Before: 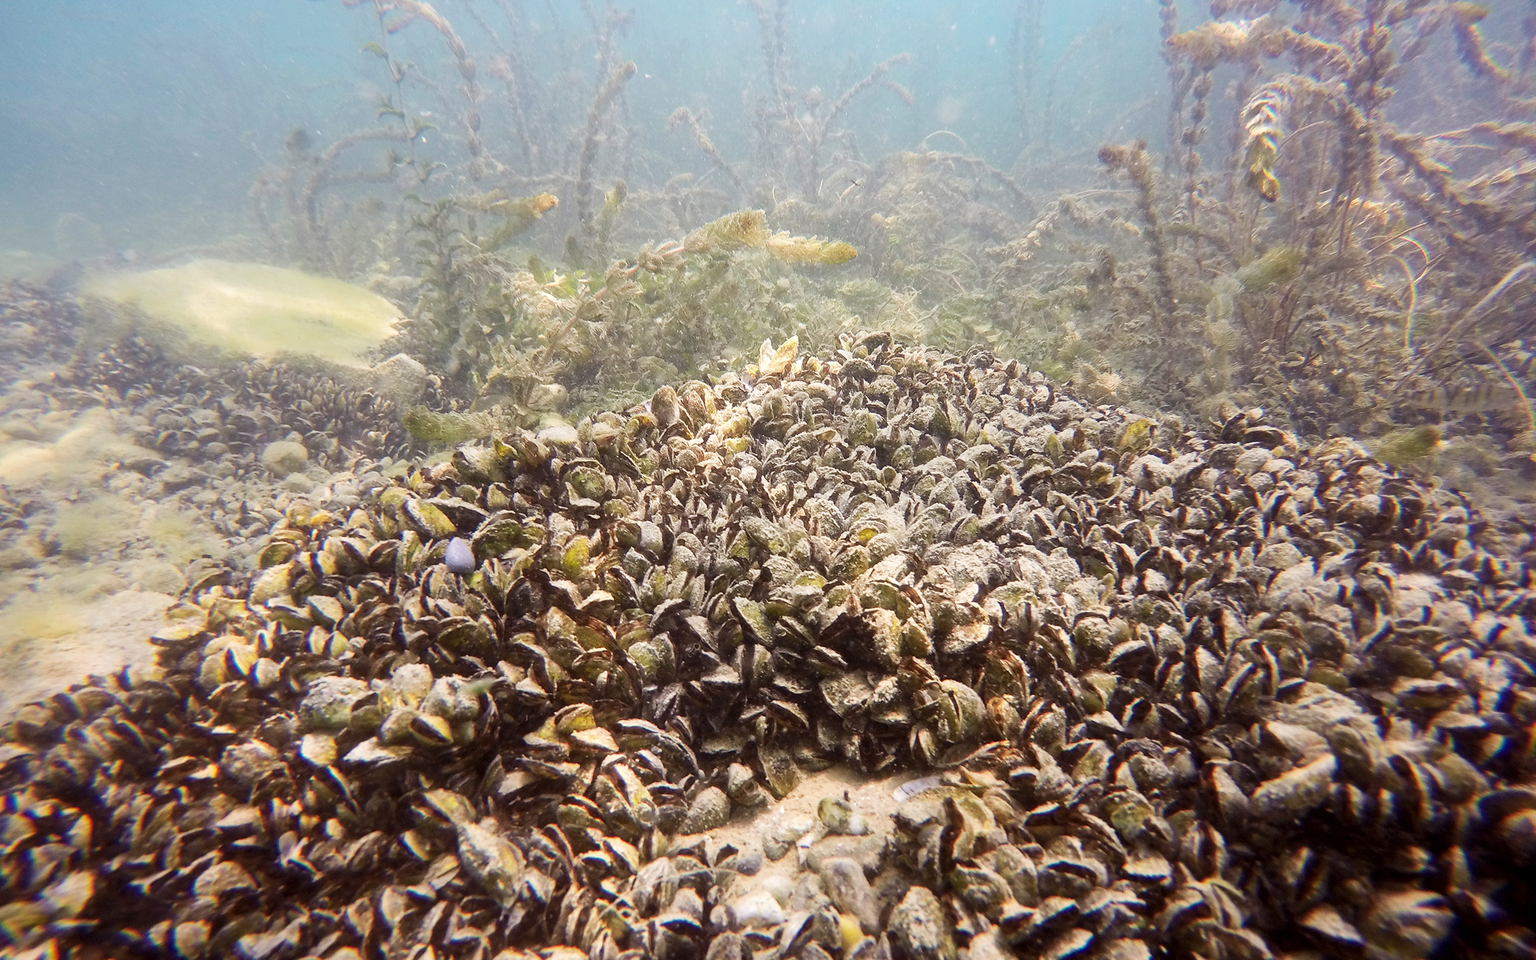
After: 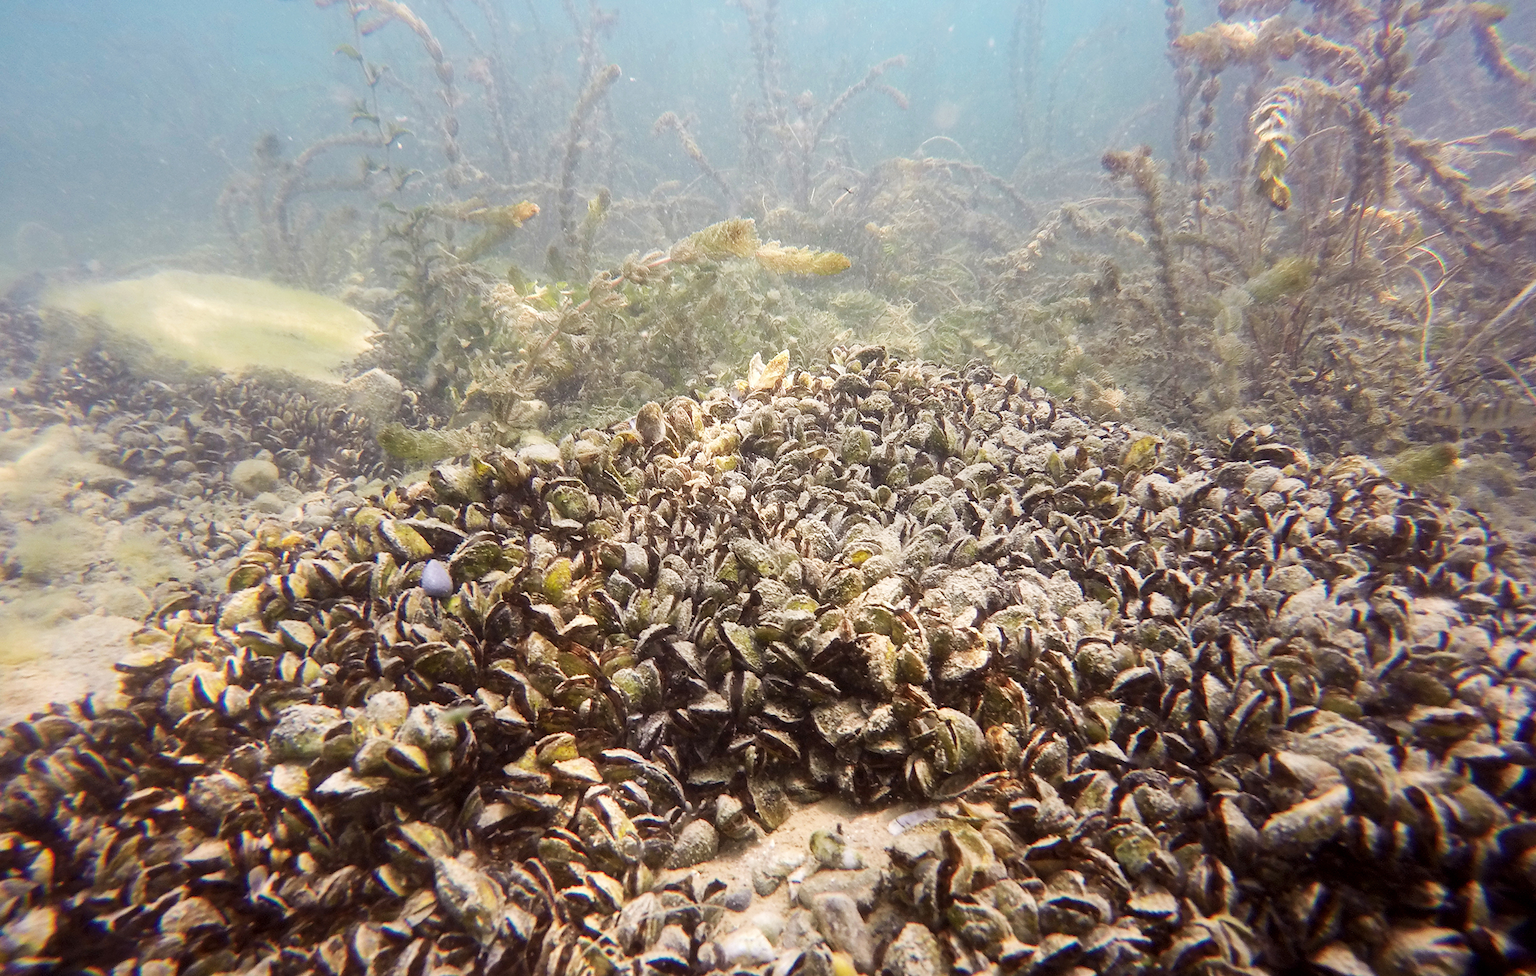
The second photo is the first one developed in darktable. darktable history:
crop and rotate: left 2.644%, right 1.297%, bottom 2.207%
